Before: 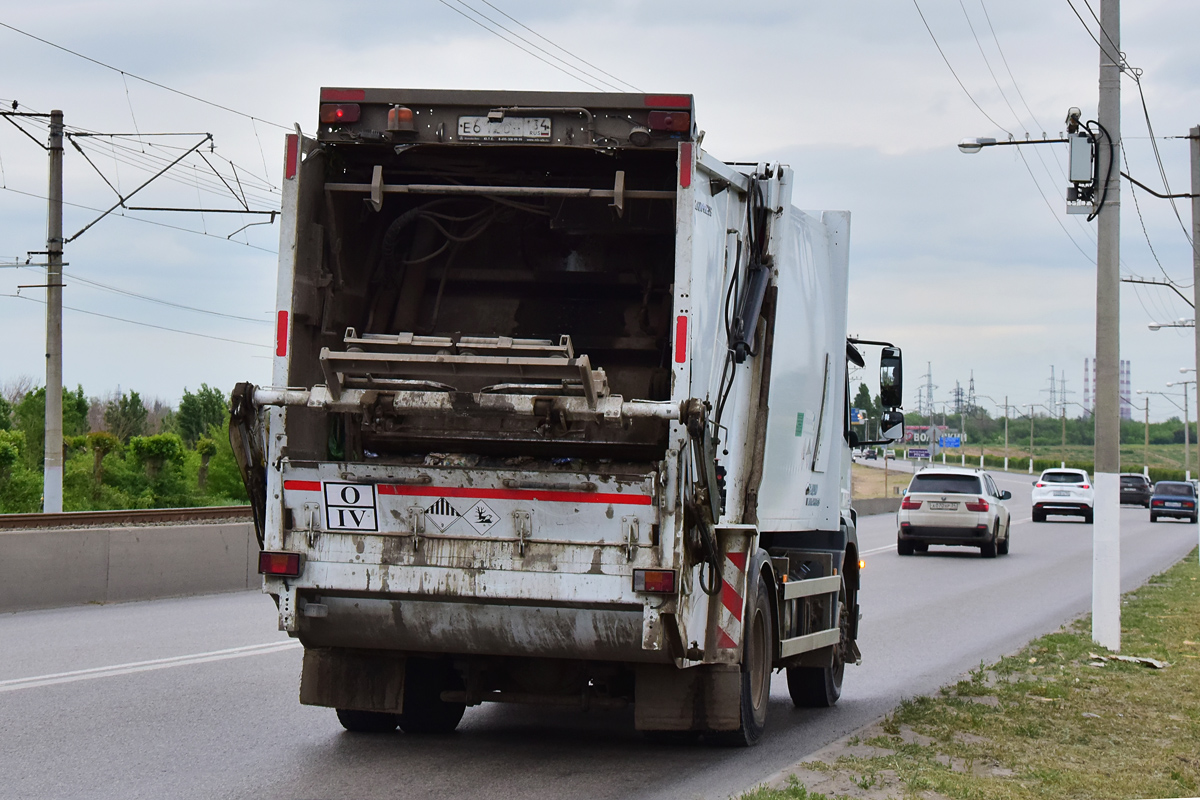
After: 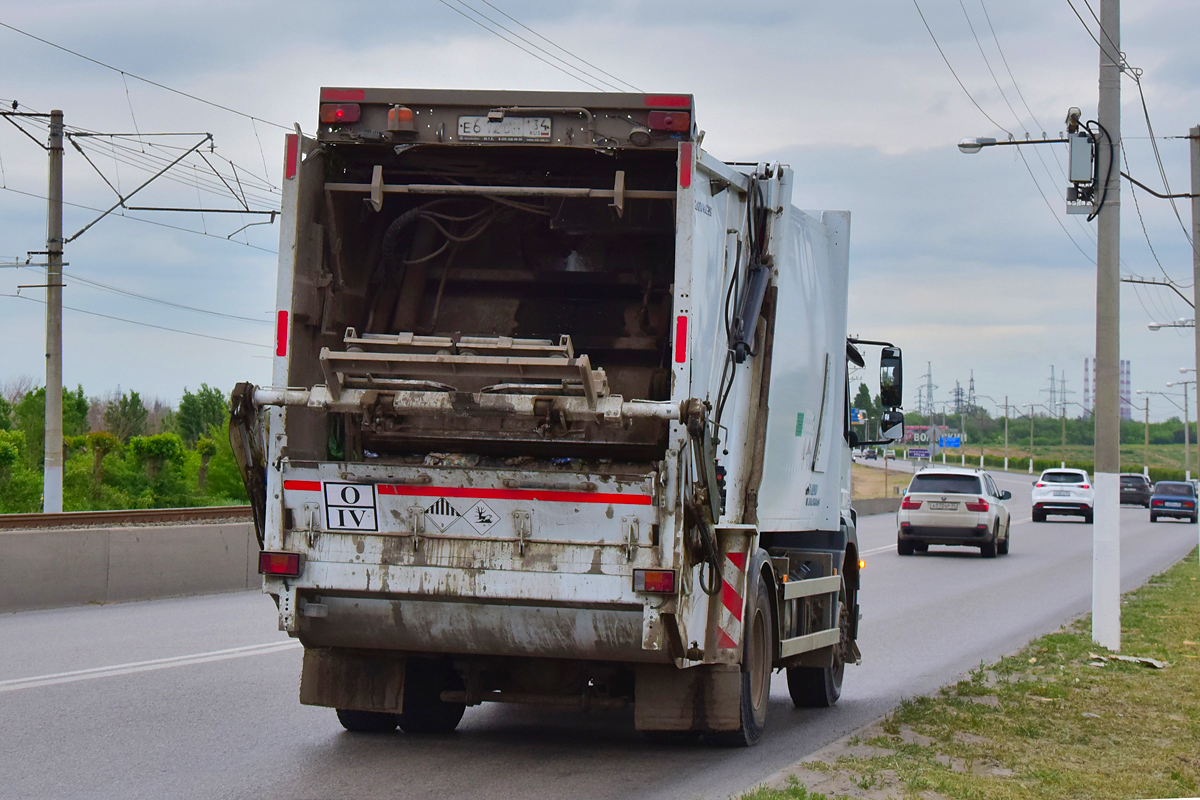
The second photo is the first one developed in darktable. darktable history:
shadows and highlights: on, module defaults
color contrast: green-magenta contrast 1.2, blue-yellow contrast 1.2
